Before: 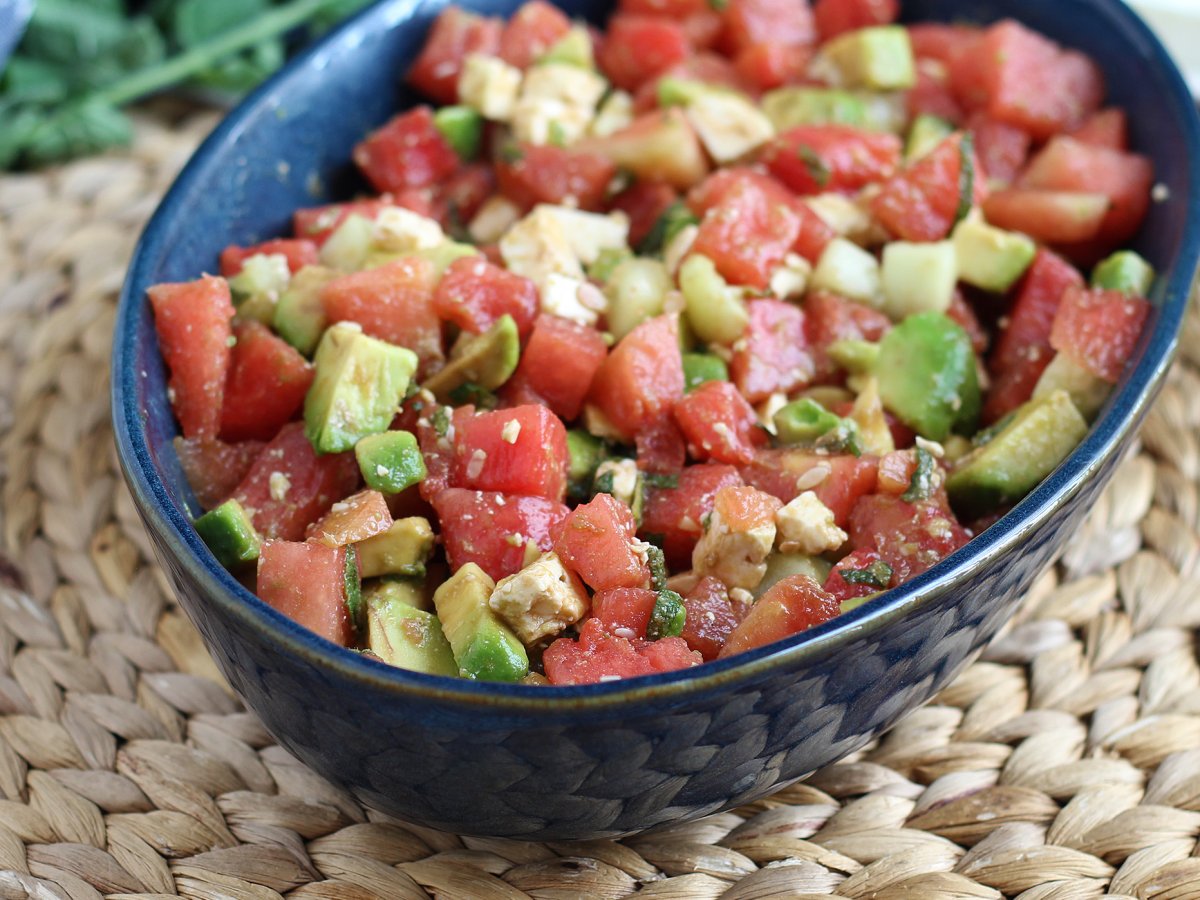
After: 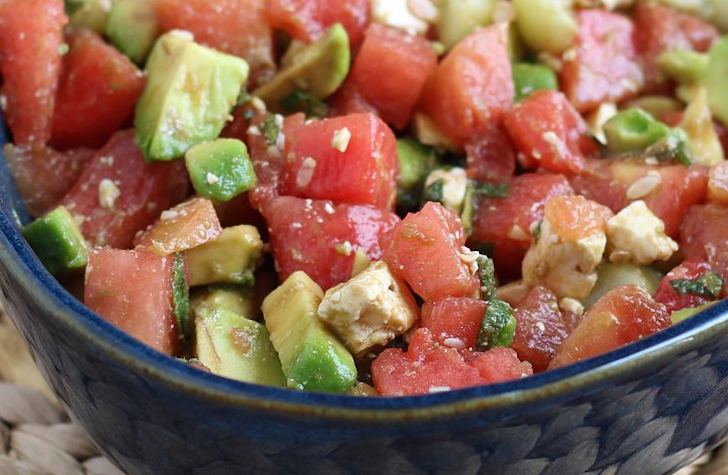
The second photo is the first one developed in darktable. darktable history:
rotate and perspective: rotation 0.226°, lens shift (vertical) -0.042, crop left 0.023, crop right 0.982, crop top 0.006, crop bottom 0.994
crop: left 13.312%, top 31.28%, right 24.627%, bottom 15.582%
